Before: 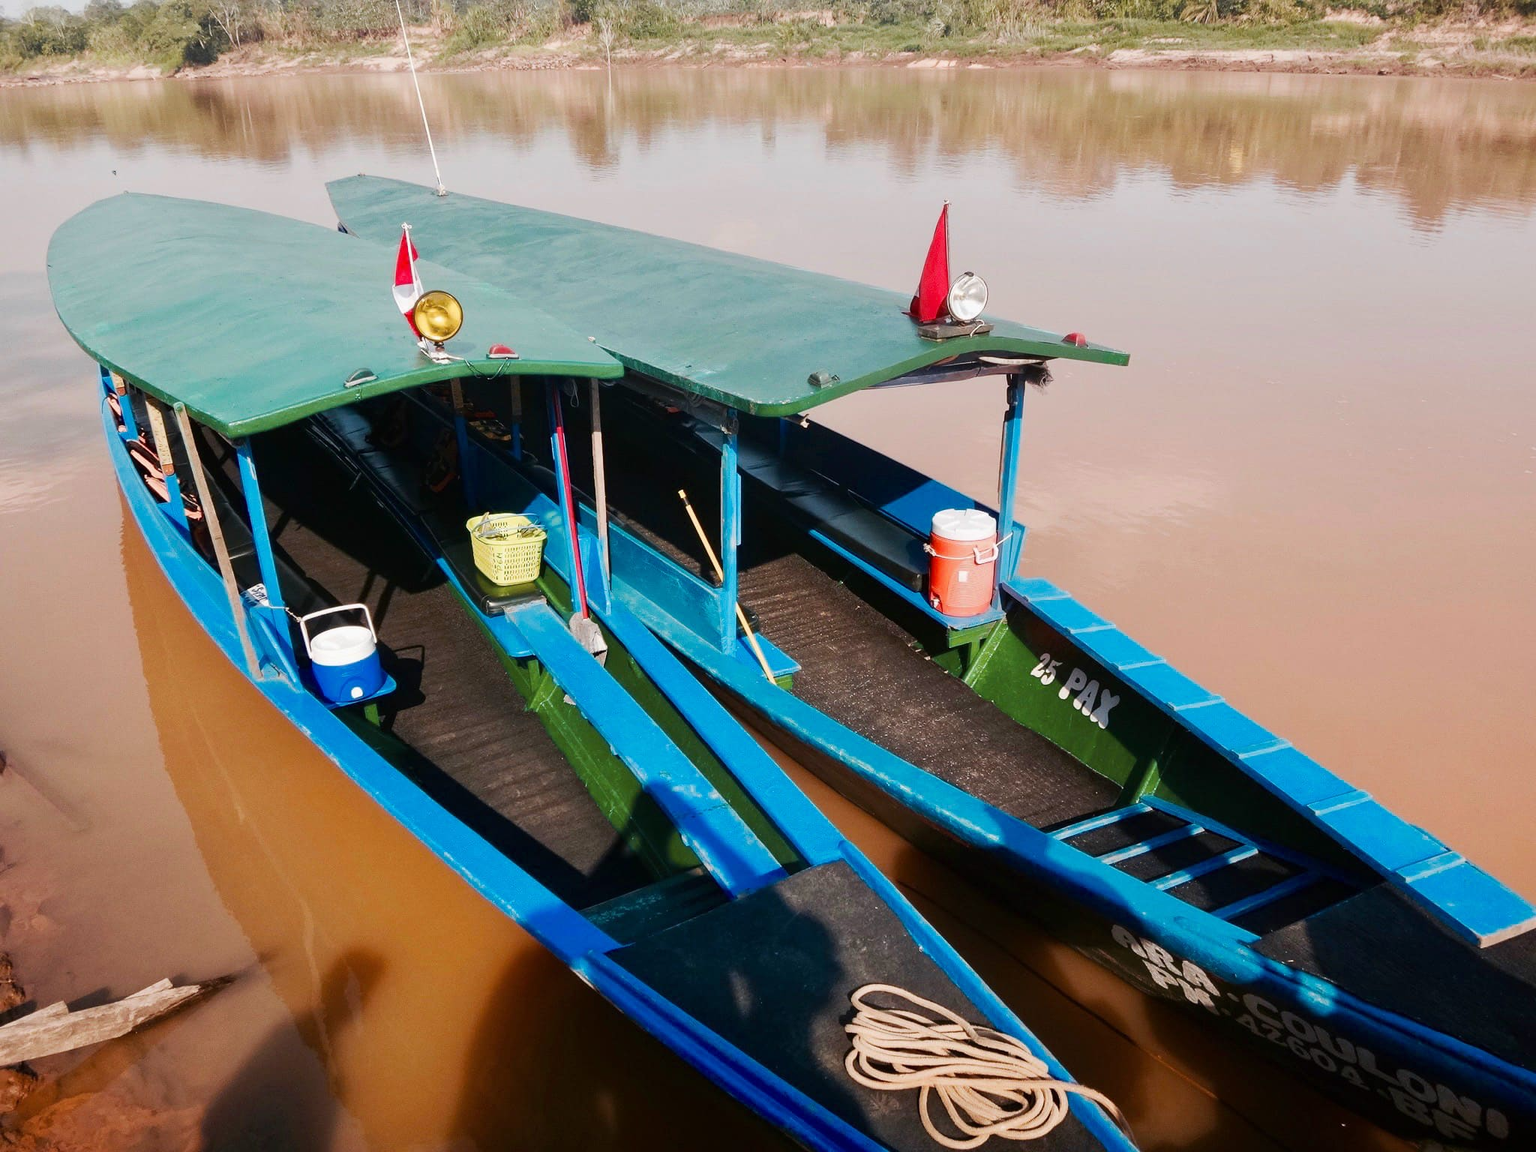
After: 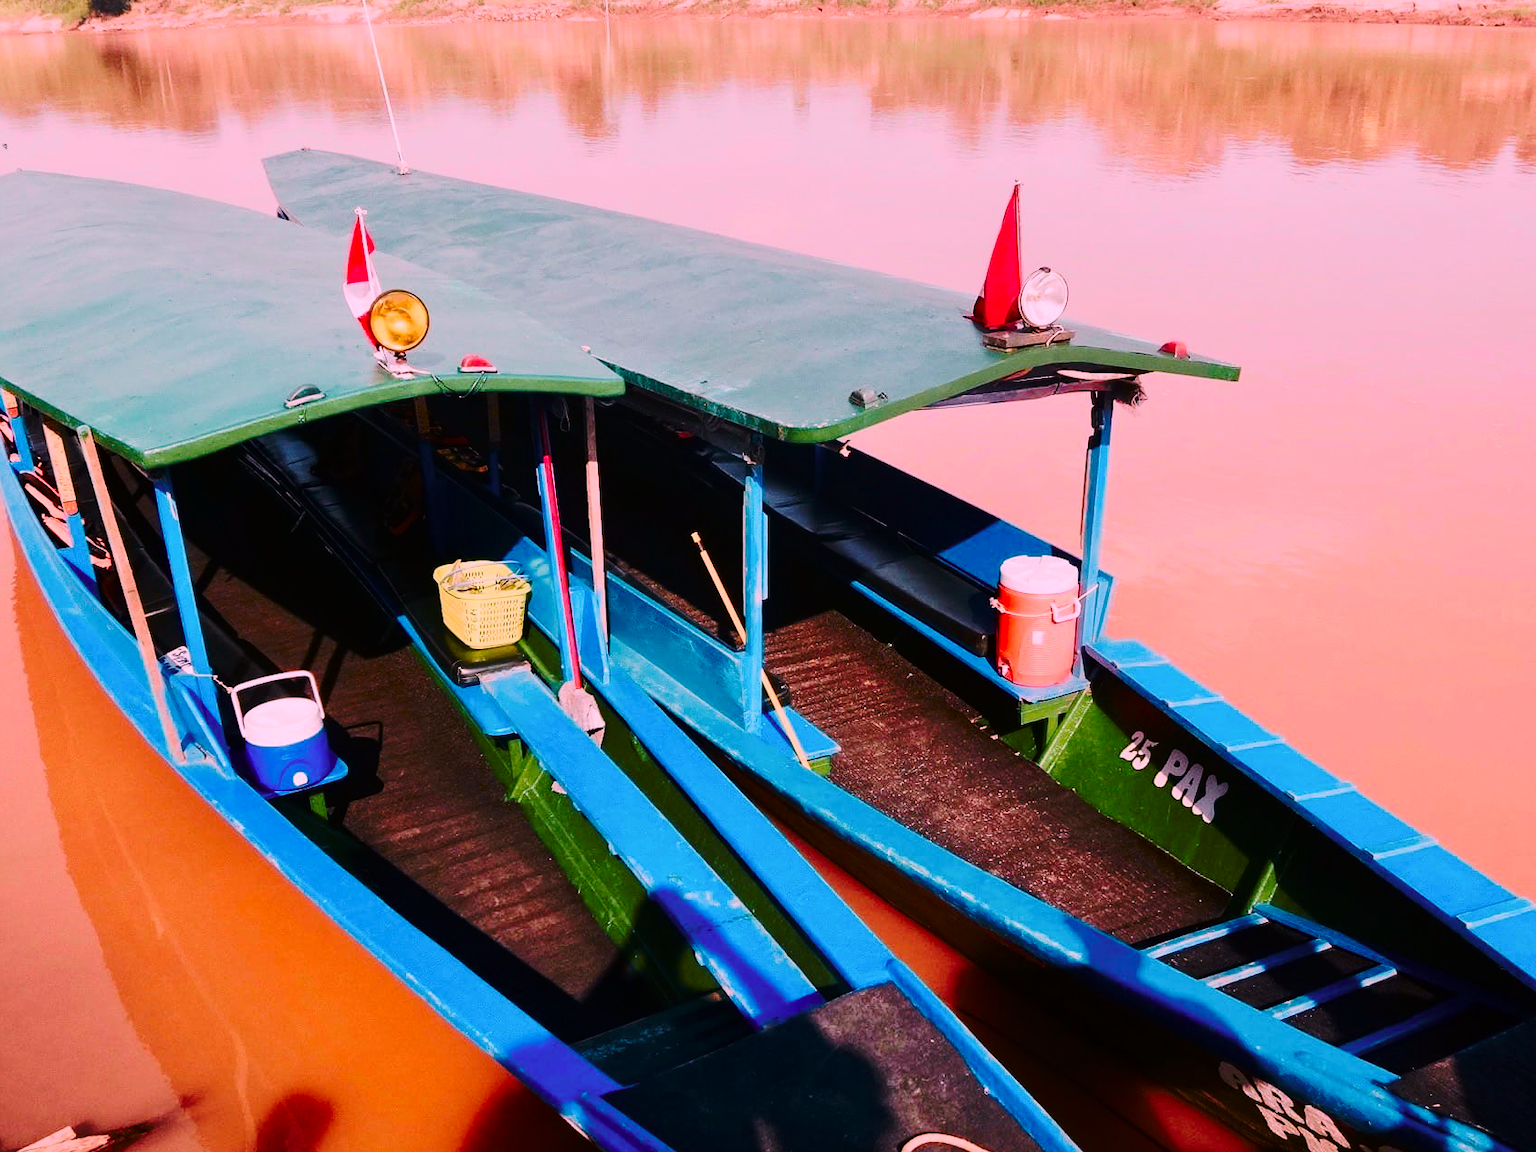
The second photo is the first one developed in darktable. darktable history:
crop and rotate: left 7.196%, top 4.574%, right 10.605%, bottom 13.178%
white balance: red 1.188, blue 1.11
base curve: curves: ch0 [(0, 0) (0.073, 0.04) (0.157, 0.139) (0.492, 0.492) (0.758, 0.758) (1, 1)], preserve colors none
tone curve: curves: ch0 [(0, 0) (0.091, 0.066) (0.184, 0.16) (0.491, 0.519) (0.748, 0.765) (1, 0.919)]; ch1 [(0, 0) (0.179, 0.173) (0.322, 0.32) (0.424, 0.424) (0.502, 0.504) (0.56, 0.575) (0.631, 0.675) (0.777, 0.806) (1, 1)]; ch2 [(0, 0) (0.434, 0.447) (0.497, 0.498) (0.539, 0.566) (0.676, 0.691) (1, 1)], color space Lab, independent channels, preserve colors none
